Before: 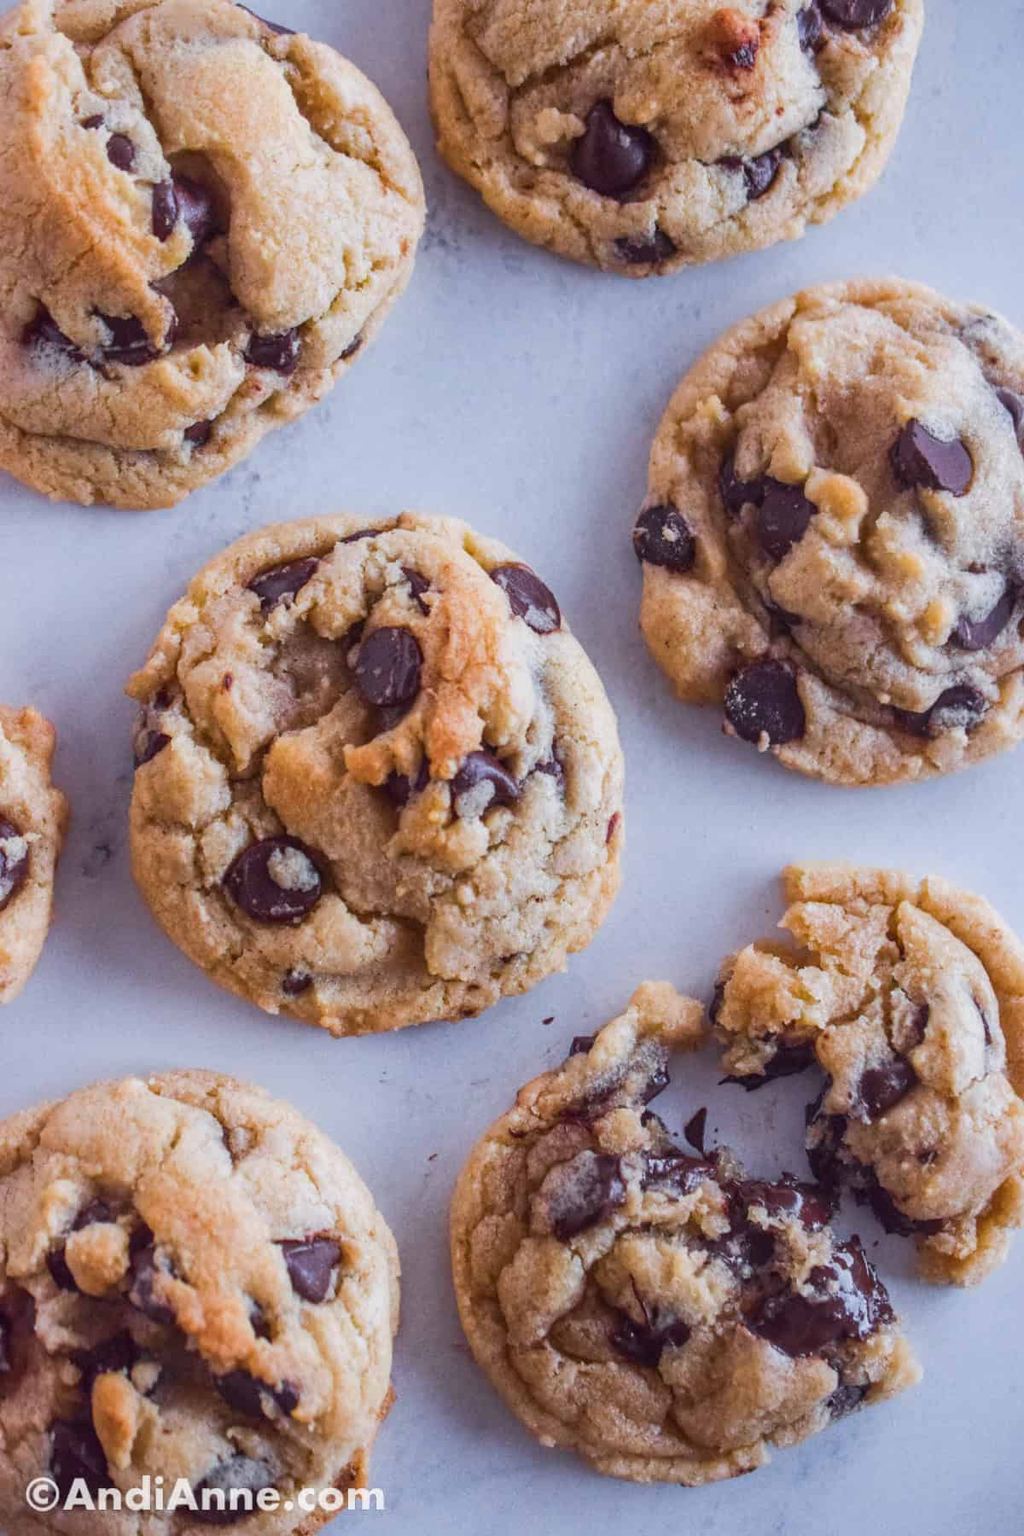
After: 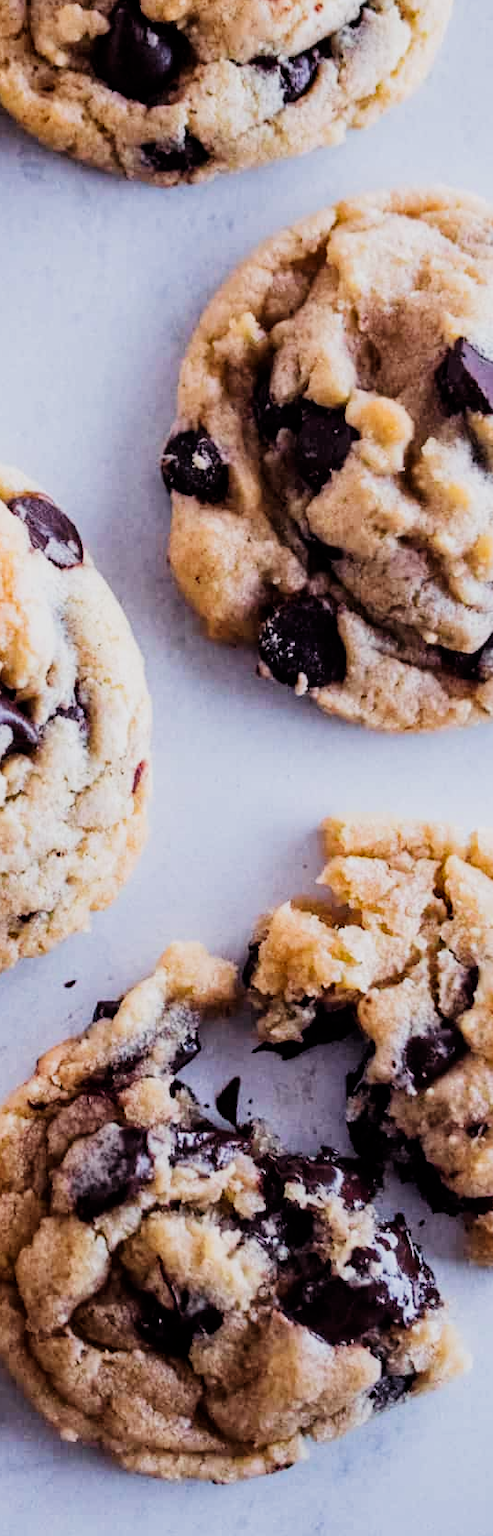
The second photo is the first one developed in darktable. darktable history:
exposure: exposure -0.109 EV, compensate highlight preservation false
tone curve: curves: ch0 [(0, 0) (0.004, 0.001) (0.133, 0.112) (0.325, 0.362) (0.832, 0.893) (1, 1)], preserve colors none
filmic rgb: black relative exposure -5.1 EV, white relative exposure 3.96 EV, hardness 2.88, contrast 1.299, highlights saturation mix -30.01%
crop: left 47.187%, top 6.795%, right 7.874%
